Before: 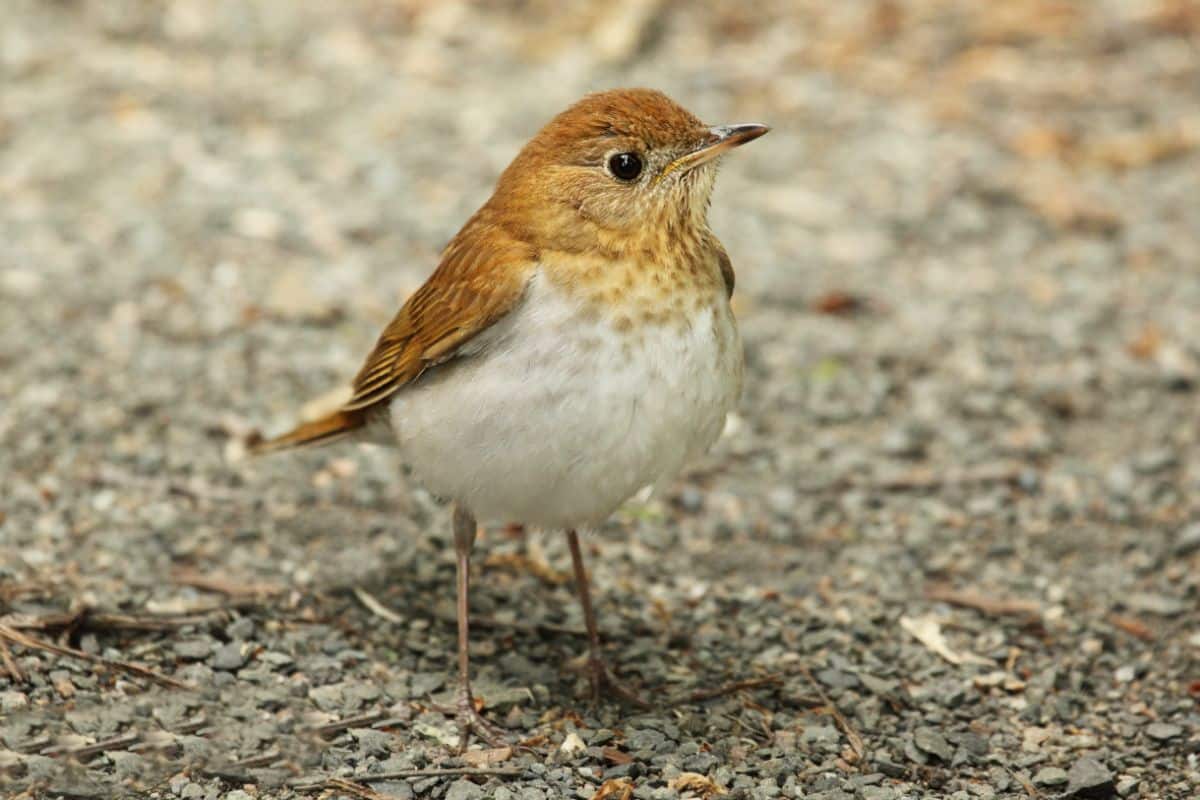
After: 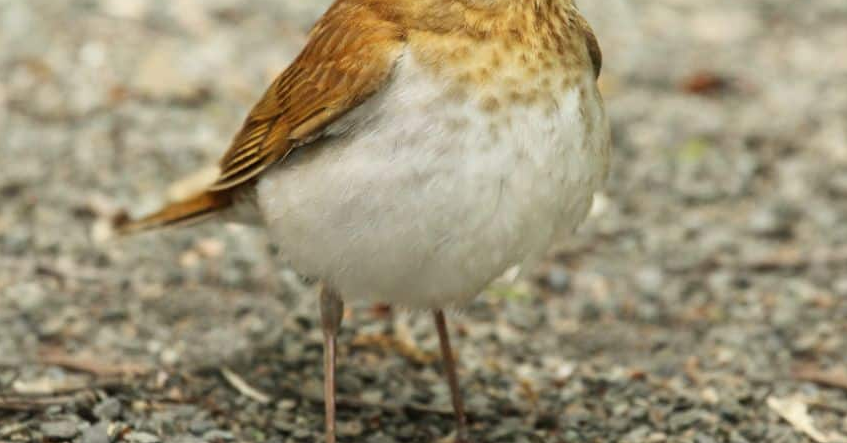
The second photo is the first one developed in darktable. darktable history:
crop: left 11.095%, top 27.562%, right 18.275%, bottom 17.007%
